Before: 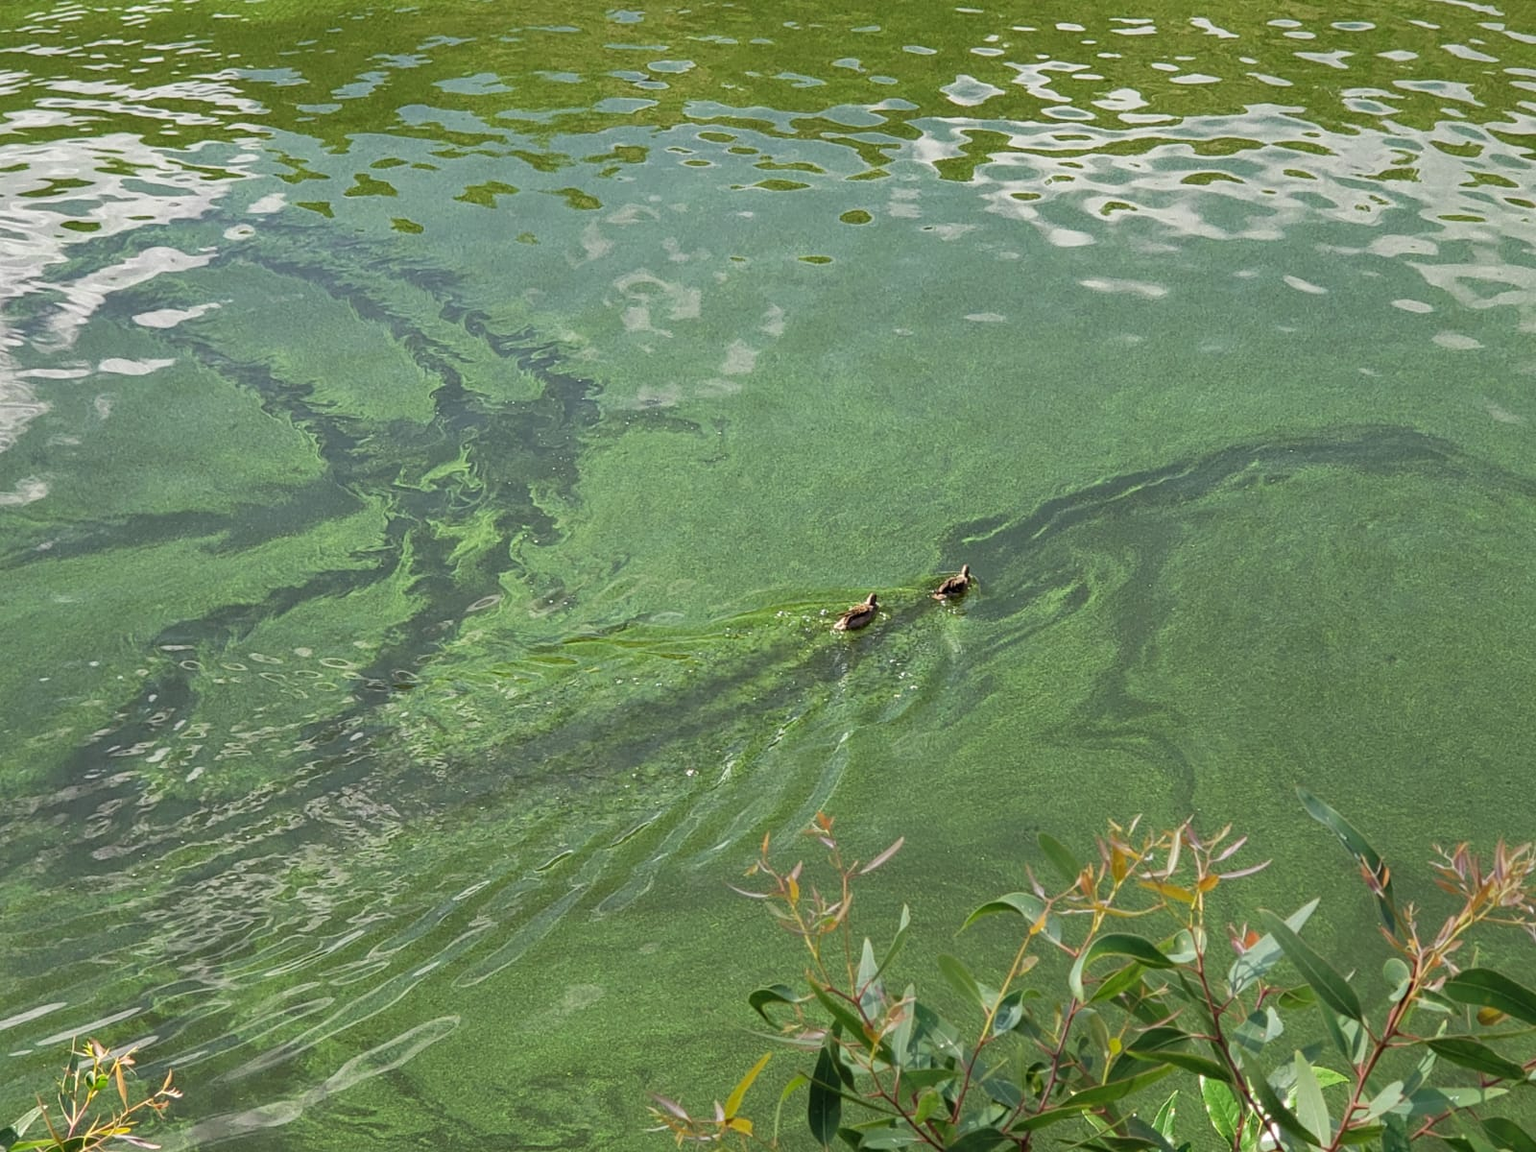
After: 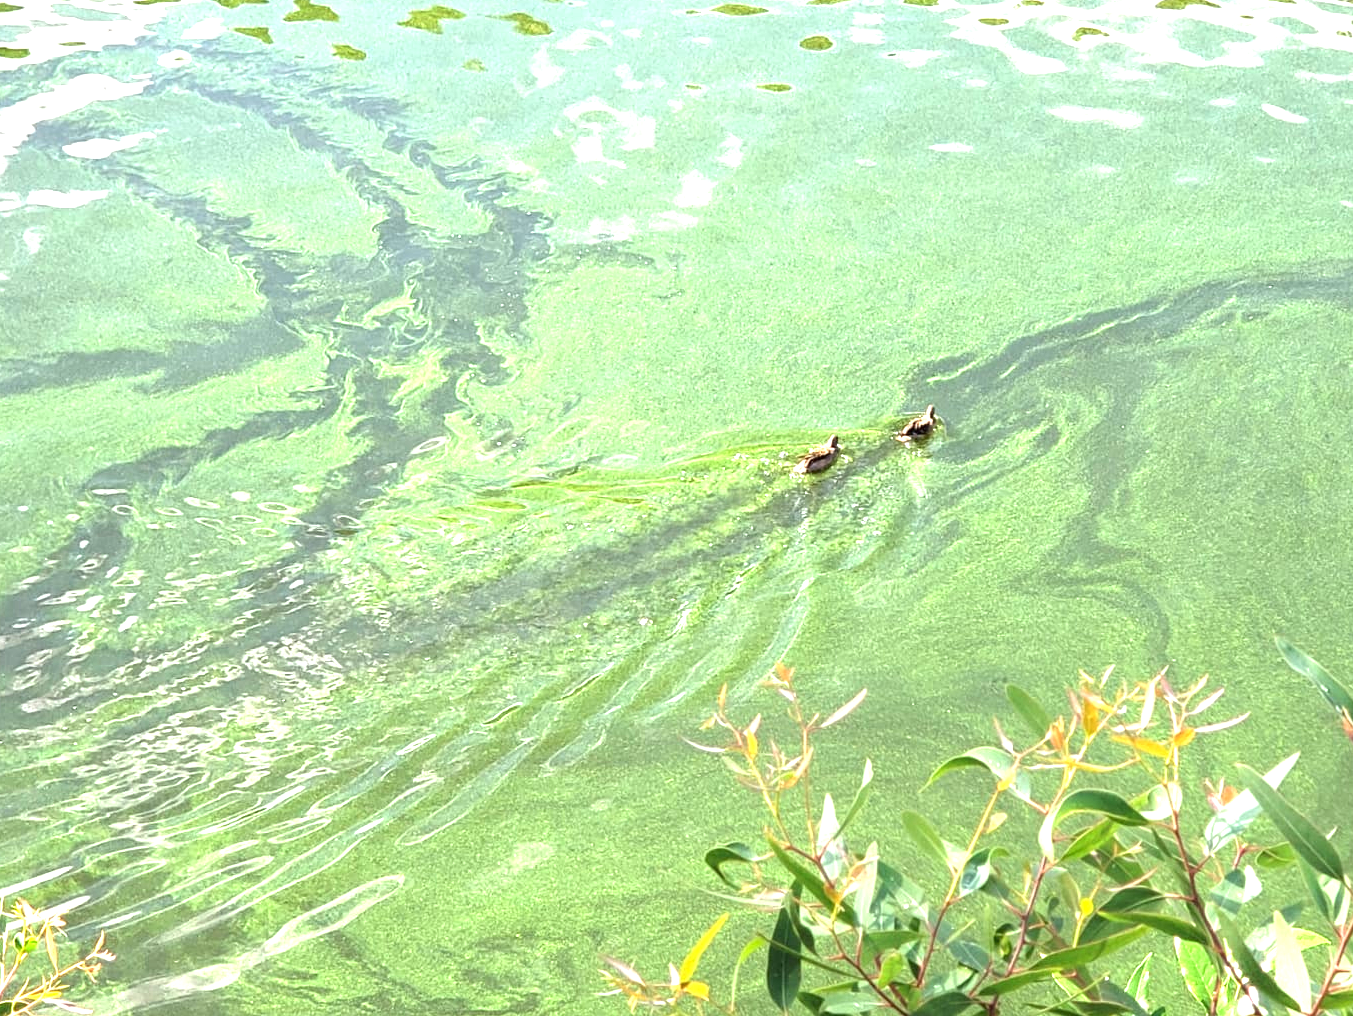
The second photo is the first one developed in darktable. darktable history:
exposure: black level correction 0, exposure 1.748 EV, compensate highlight preservation false
crop and rotate: left 4.717%, top 15.252%, right 10.673%
